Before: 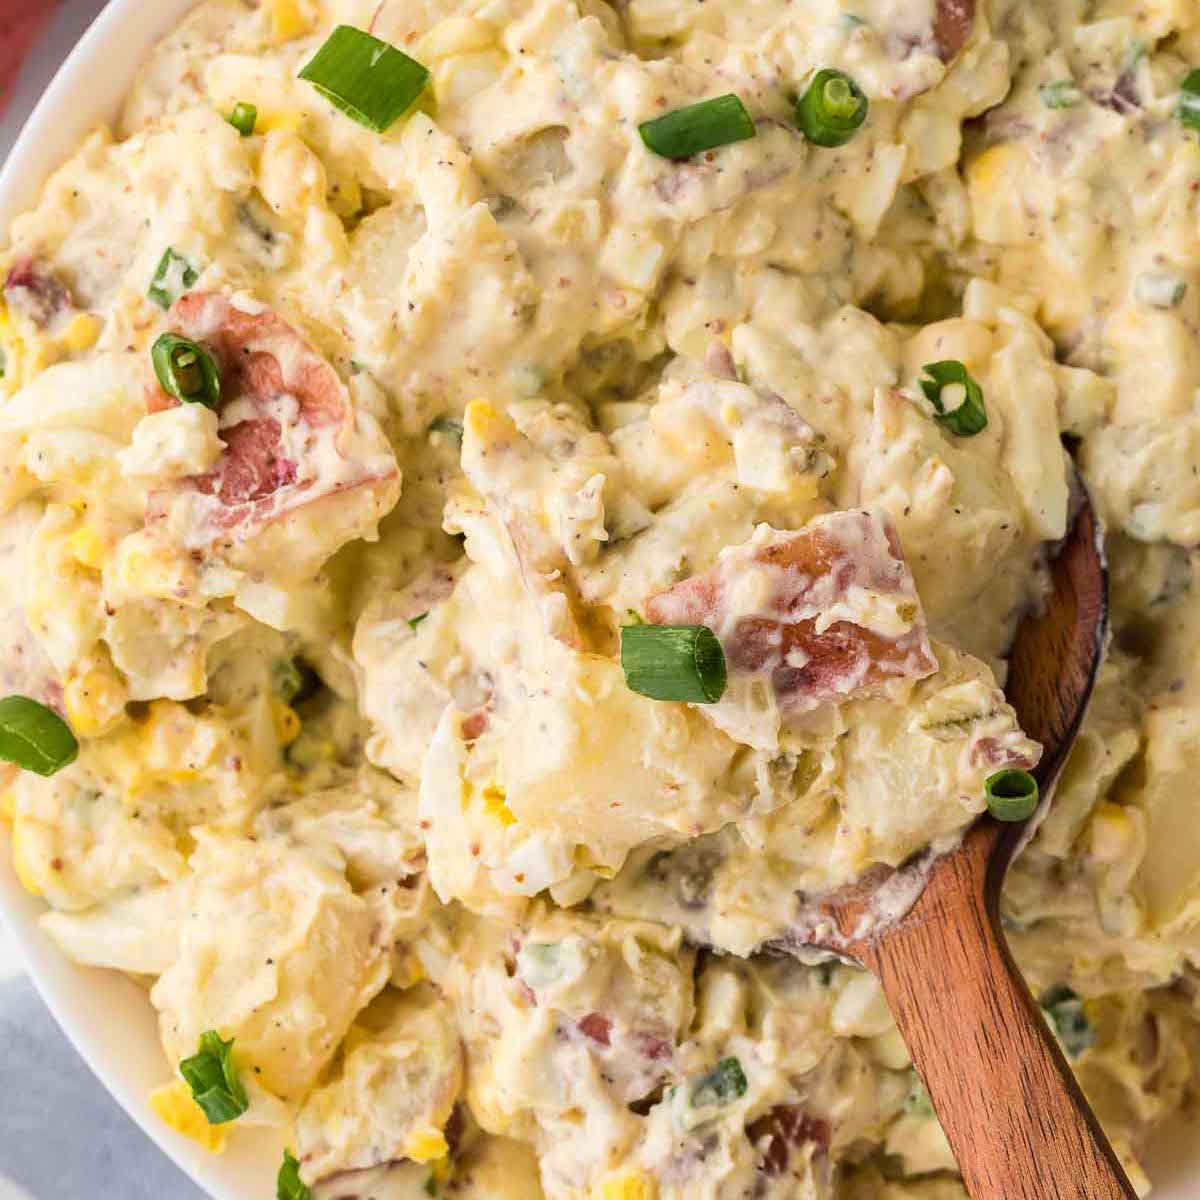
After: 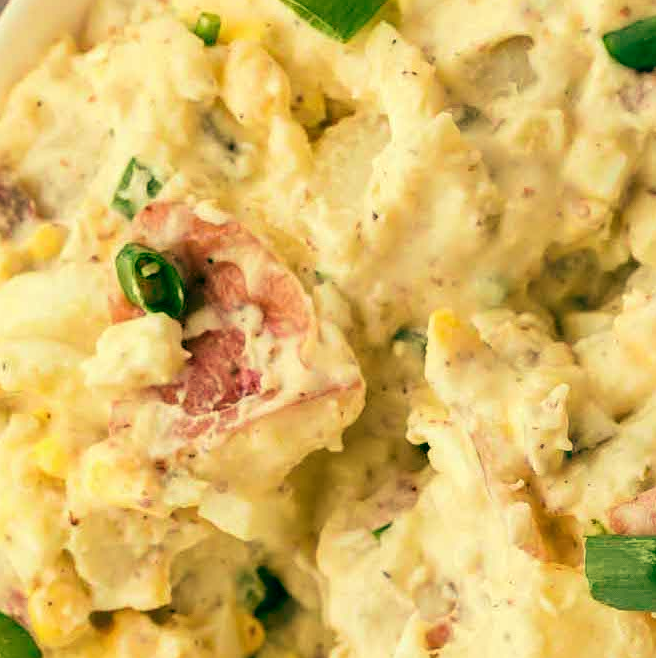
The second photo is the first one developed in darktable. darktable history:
velvia: strength 15%
crop and rotate: left 3.047%, top 7.509%, right 42.236%, bottom 37.598%
color balance: mode lift, gamma, gain (sRGB), lift [1, 0.69, 1, 1], gamma [1, 1.482, 1, 1], gain [1, 1, 1, 0.802]
